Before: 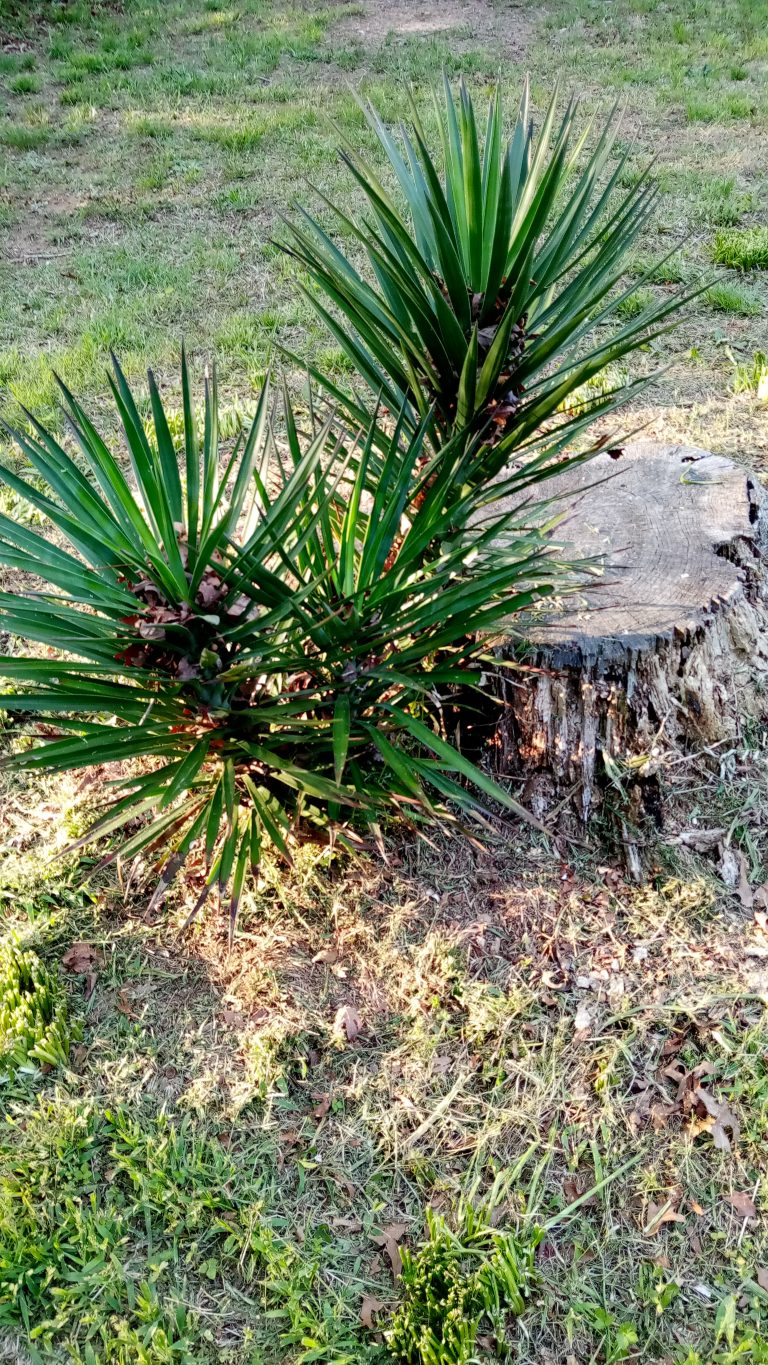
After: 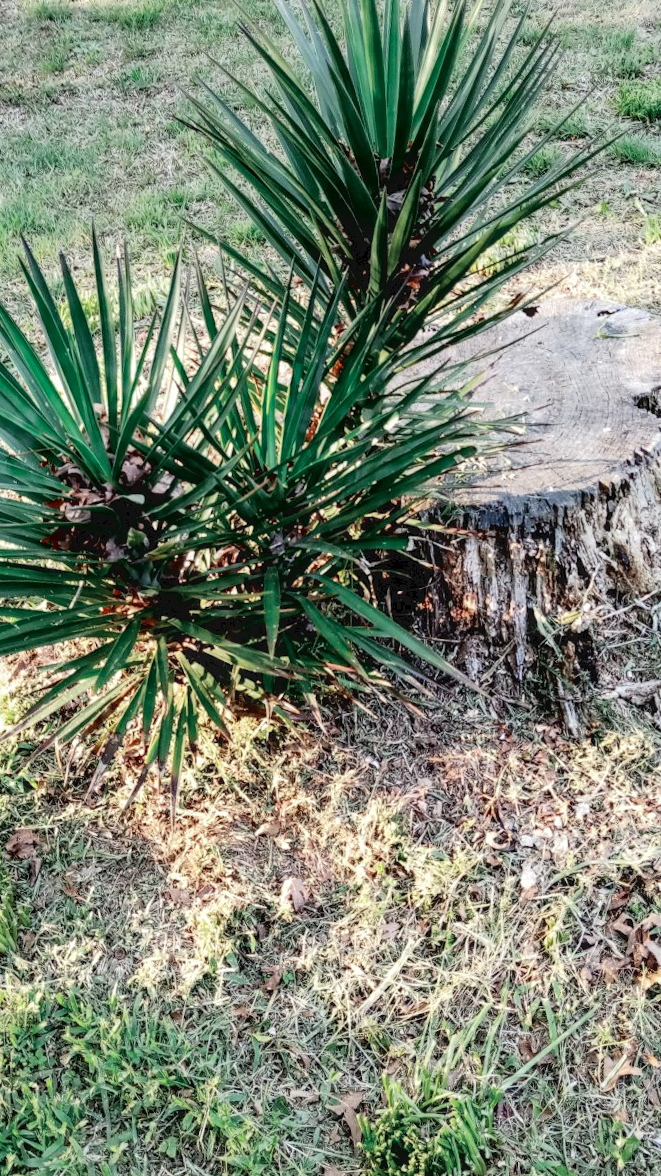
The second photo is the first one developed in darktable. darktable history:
tone curve: curves: ch0 [(0, 0) (0.003, 0.059) (0.011, 0.059) (0.025, 0.057) (0.044, 0.055) (0.069, 0.057) (0.1, 0.083) (0.136, 0.128) (0.177, 0.185) (0.224, 0.242) (0.277, 0.308) (0.335, 0.383) (0.399, 0.468) (0.468, 0.547) (0.543, 0.632) (0.623, 0.71) (0.709, 0.801) (0.801, 0.859) (0.898, 0.922) (1, 1)], color space Lab, independent channels, preserve colors none
color zones: curves: ch0 [(0, 0.5) (0.125, 0.4) (0.25, 0.5) (0.375, 0.4) (0.5, 0.4) (0.625, 0.35) (0.75, 0.35) (0.875, 0.5)]; ch1 [(0, 0.35) (0.125, 0.45) (0.25, 0.35) (0.375, 0.35) (0.5, 0.35) (0.625, 0.35) (0.75, 0.45) (0.875, 0.35)]; ch2 [(0, 0.6) (0.125, 0.5) (0.25, 0.5) (0.375, 0.6) (0.5, 0.6) (0.625, 0.5) (0.75, 0.5) (0.875, 0.5)]
crop and rotate: angle 3.09°, left 5.687%, top 5.72%
local contrast: on, module defaults
